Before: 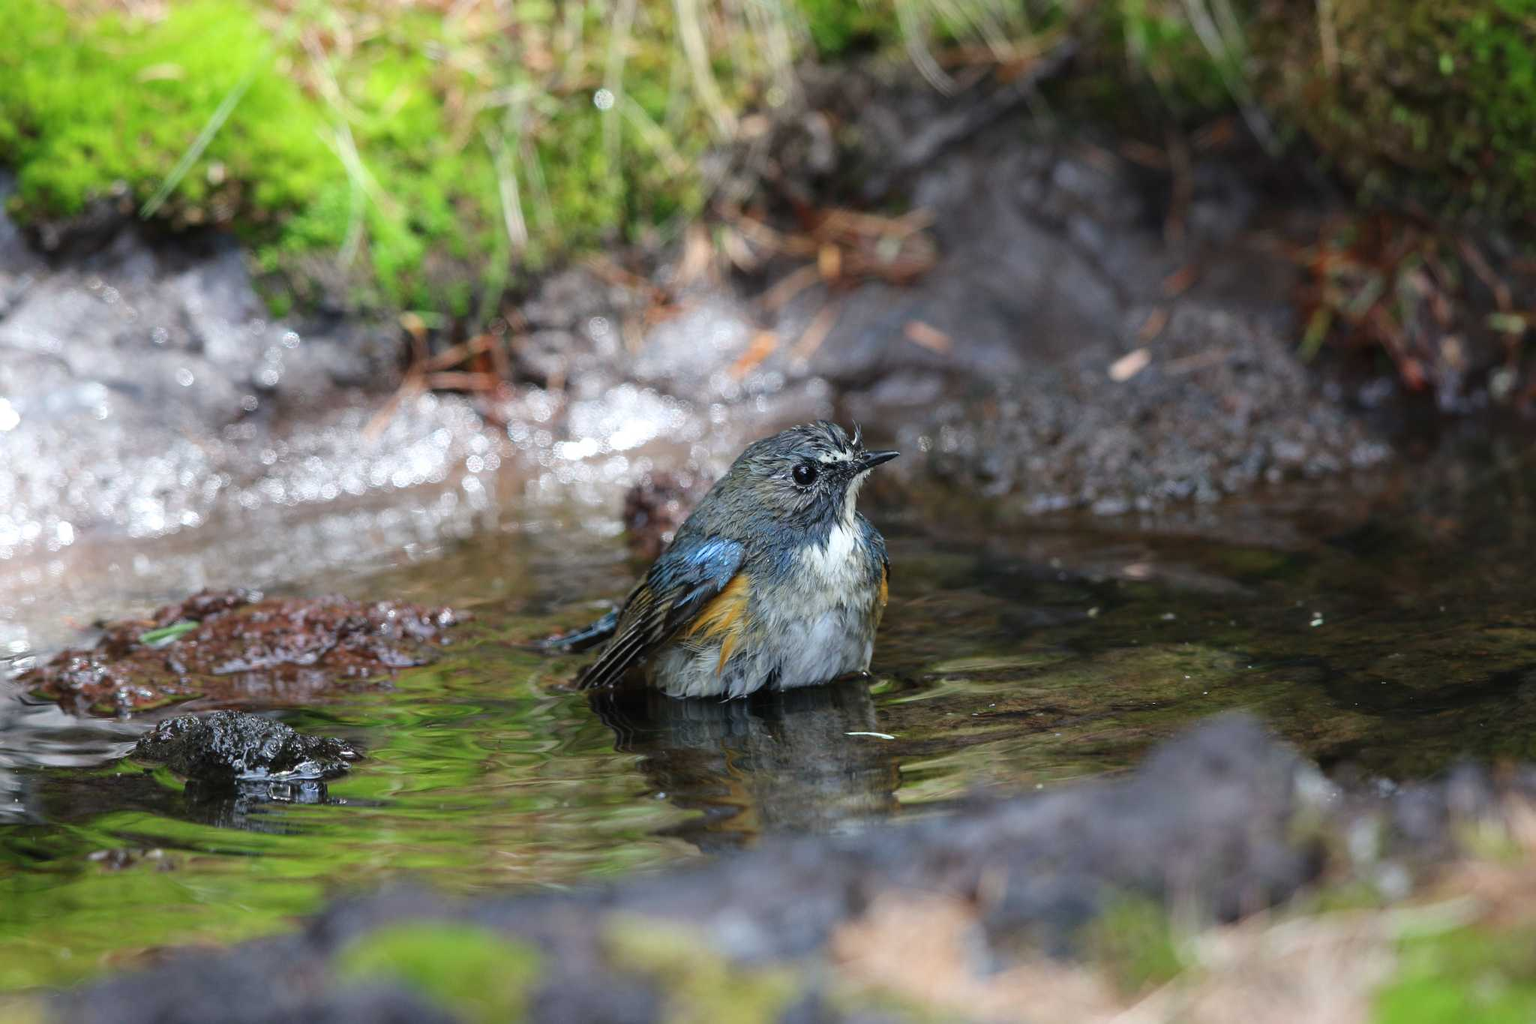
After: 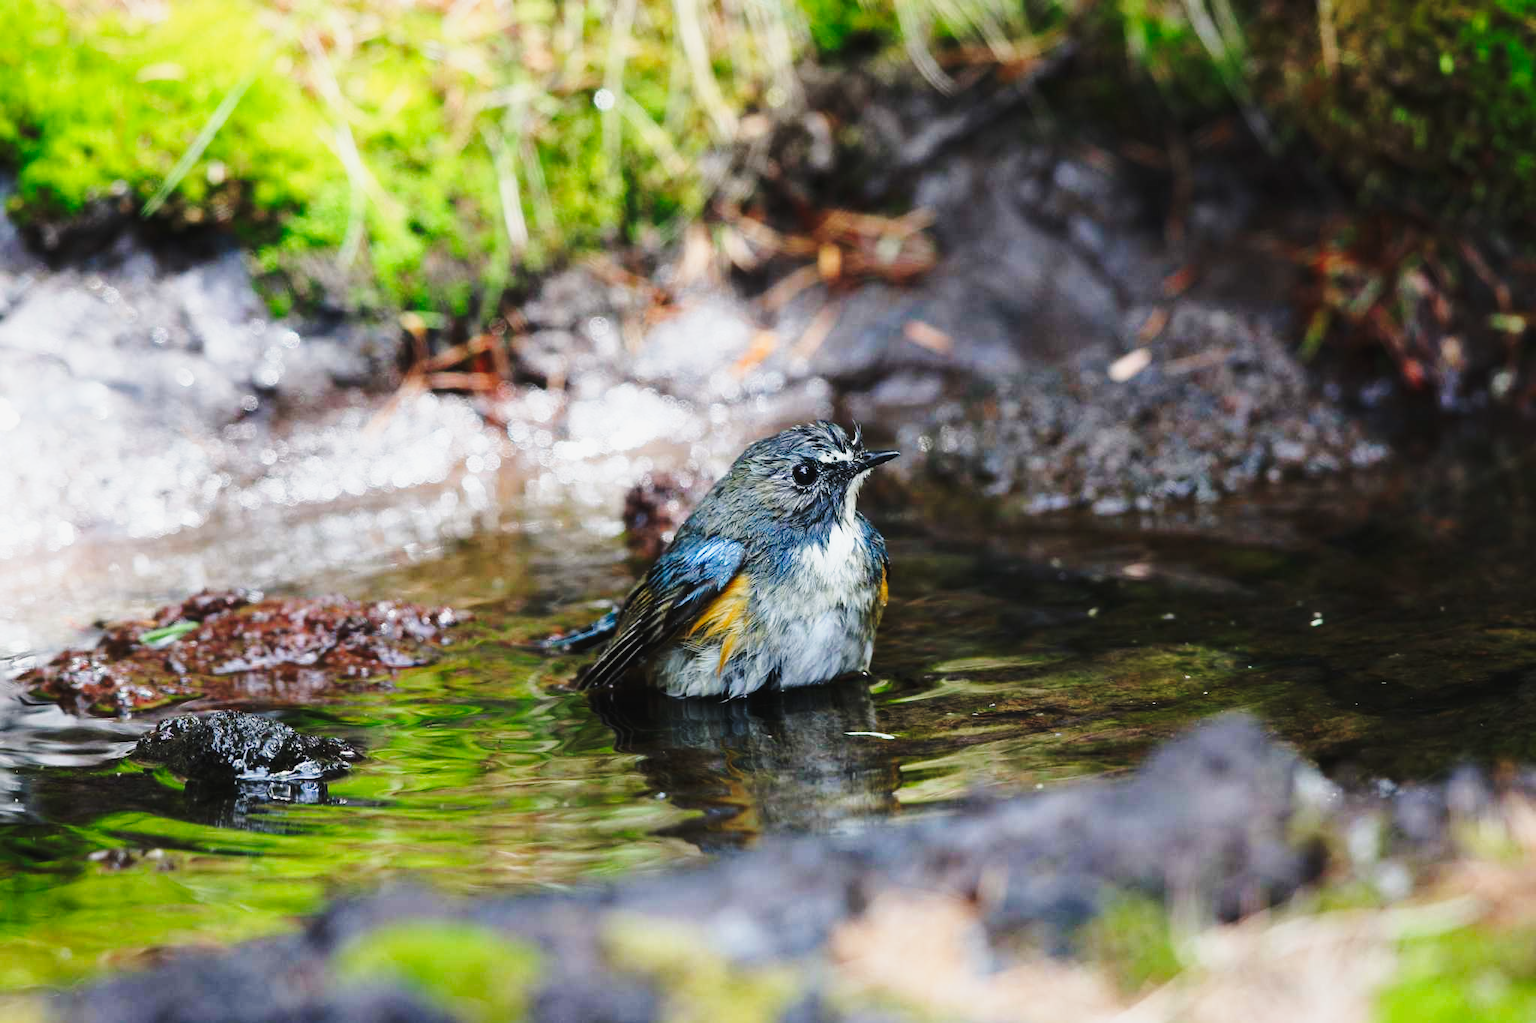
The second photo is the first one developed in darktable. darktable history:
tone curve: curves: ch0 [(0.003, 0.023) (0.071, 0.052) (0.249, 0.201) (0.466, 0.557) (0.625, 0.761) (0.783, 0.9) (0.994, 0.968)]; ch1 [(0, 0) (0.262, 0.227) (0.417, 0.386) (0.469, 0.467) (0.502, 0.498) (0.531, 0.521) (0.576, 0.586) (0.612, 0.634) (0.634, 0.68) (0.686, 0.728) (0.994, 0.987)]; ch2 [(0, 0) (0.262, 0.188) (0.385, 0.353) (0.427, 0.424) (0.495, 0.493) (0.518, 0.544) (0.55, 0.579) (0.595, 0.621) (0.644, 0.748) (1, 1)], preserve colors none
